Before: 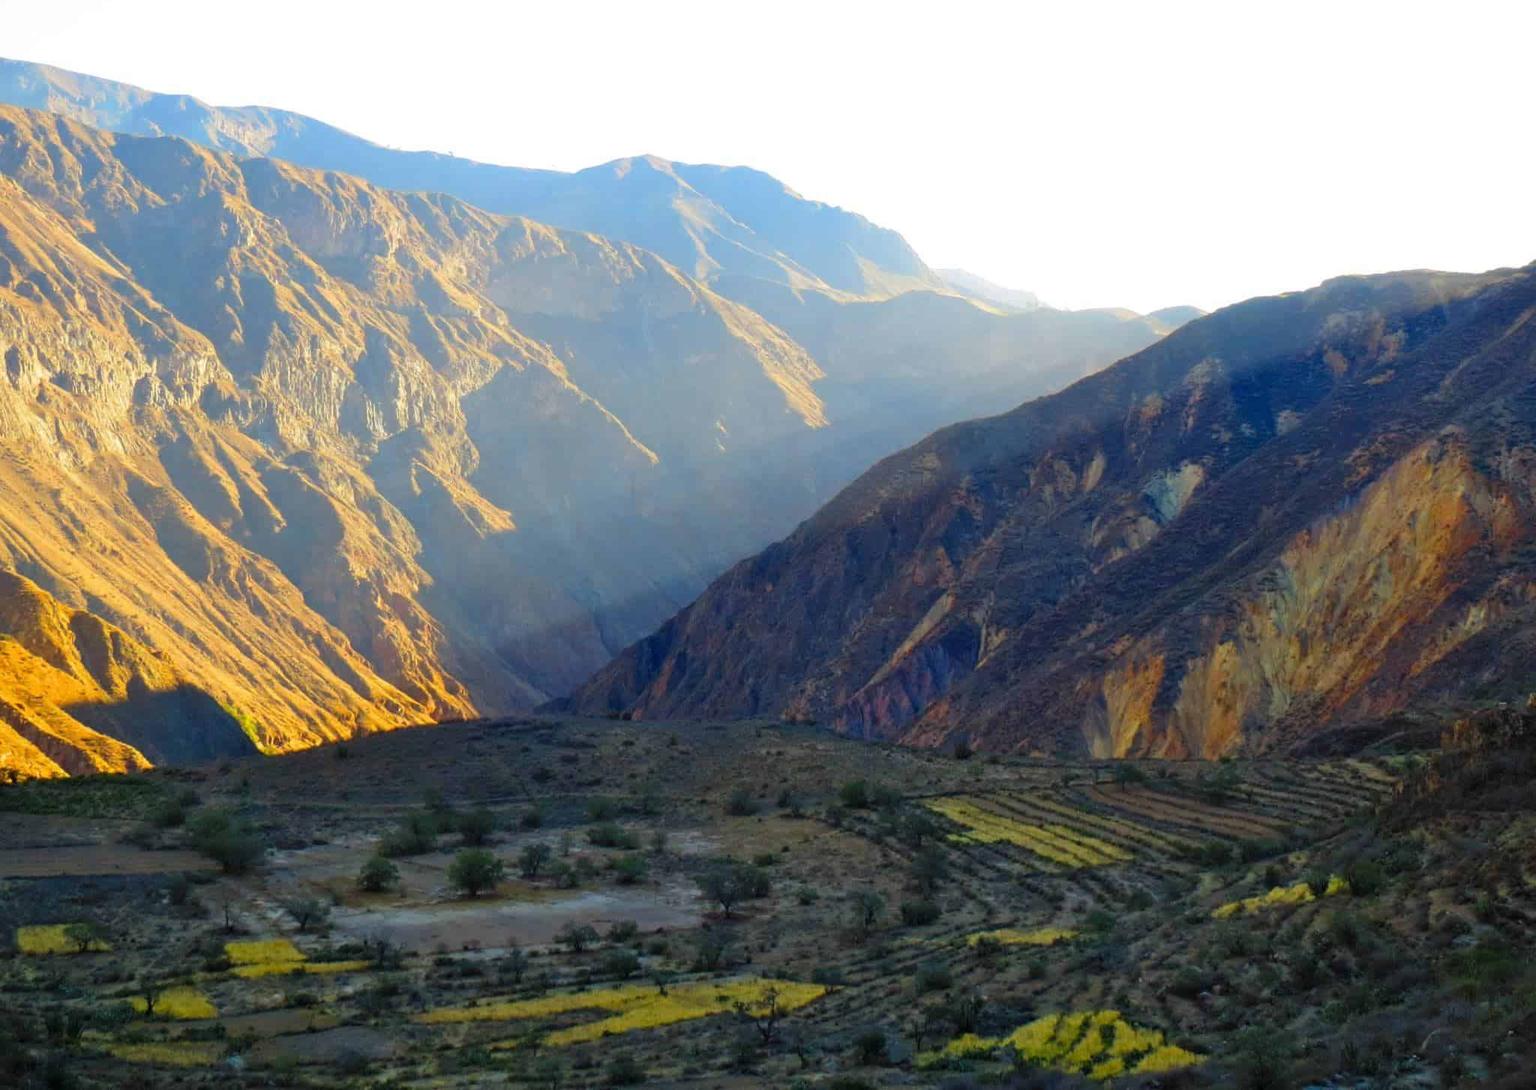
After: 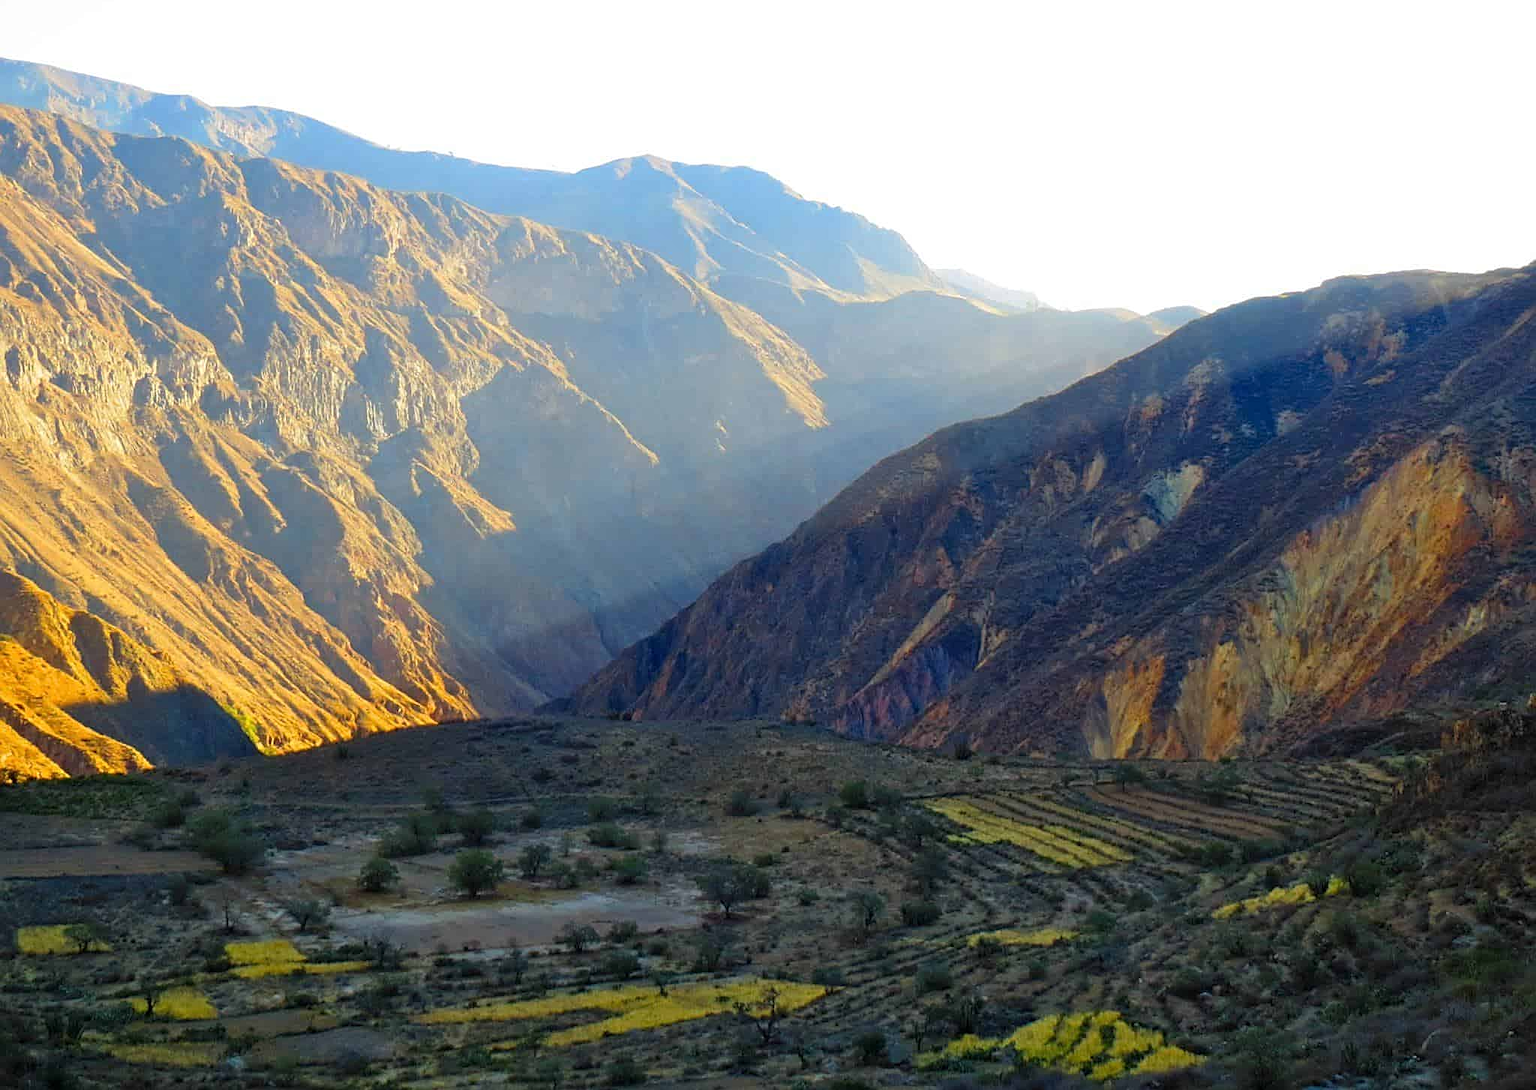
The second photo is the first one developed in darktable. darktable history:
sharpen: on, module defaults
local contrast: mode bilateral grid, contrast 9, coarseness 25, detail 115%, midtone range 0.2
